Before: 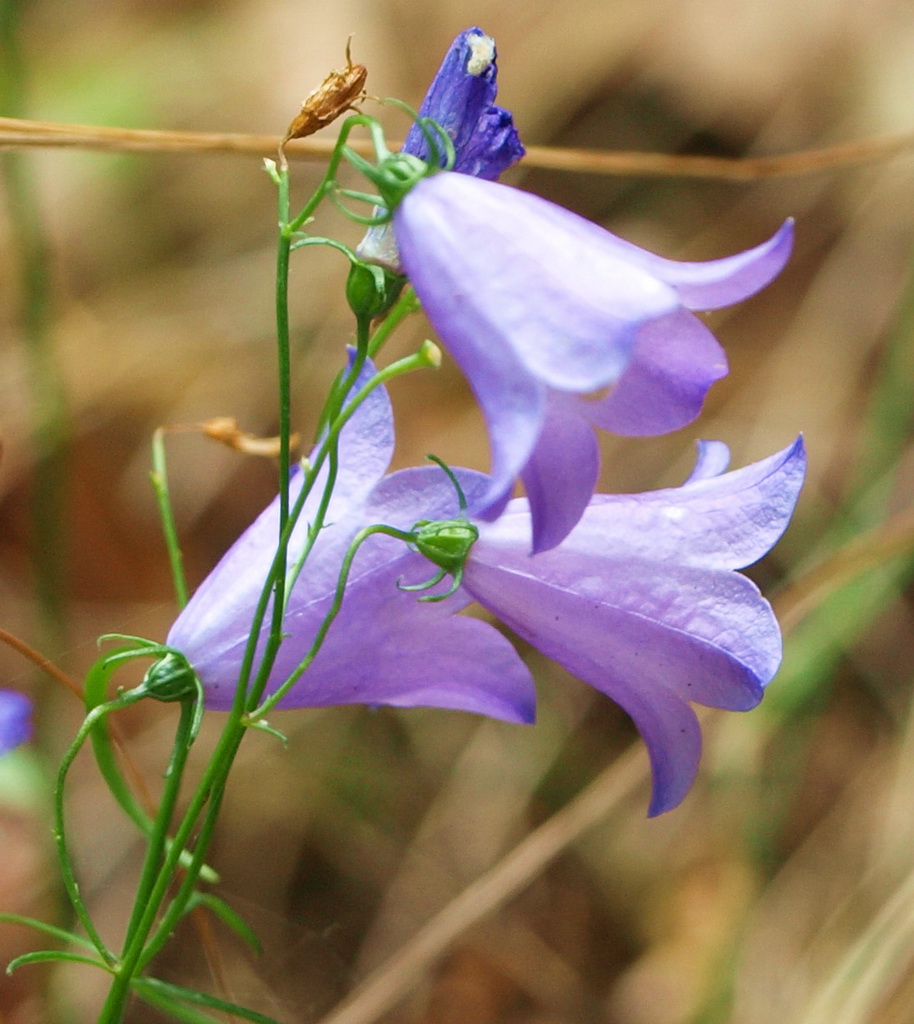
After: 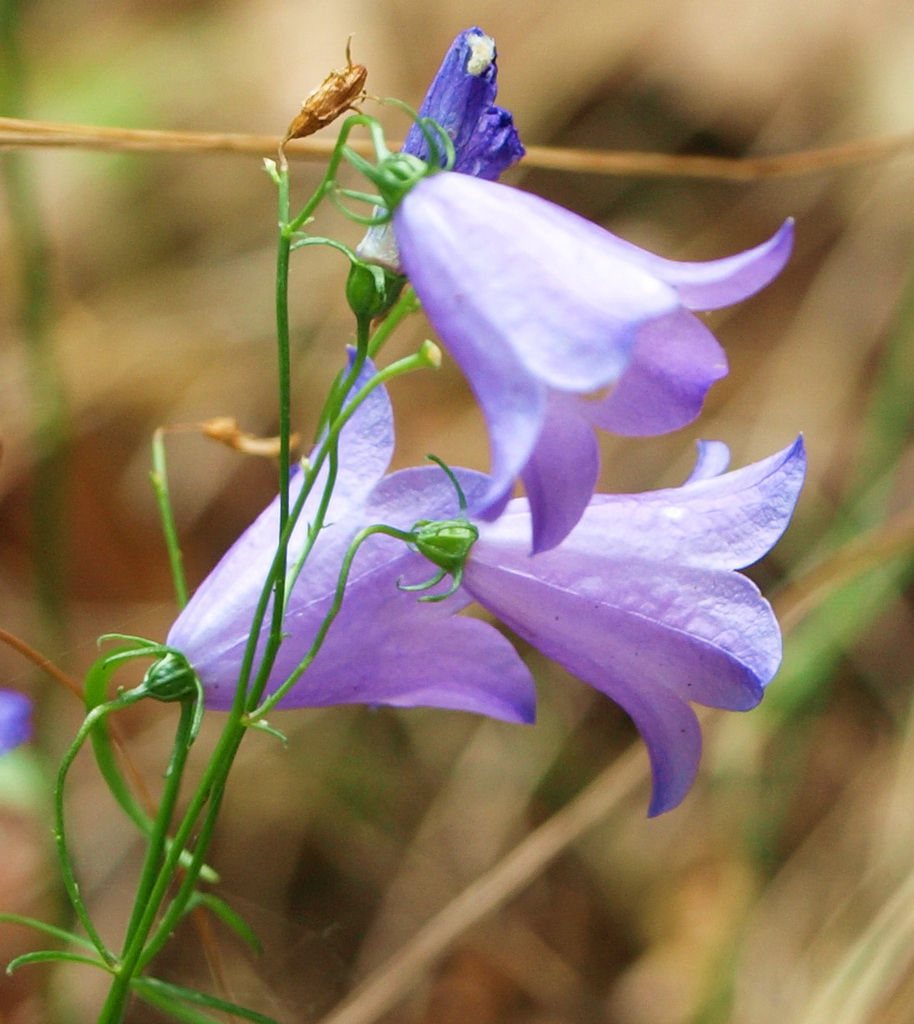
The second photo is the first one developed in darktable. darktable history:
shadows and highlights: shadows -24.72, highlights 49.02, soften with gaussian
